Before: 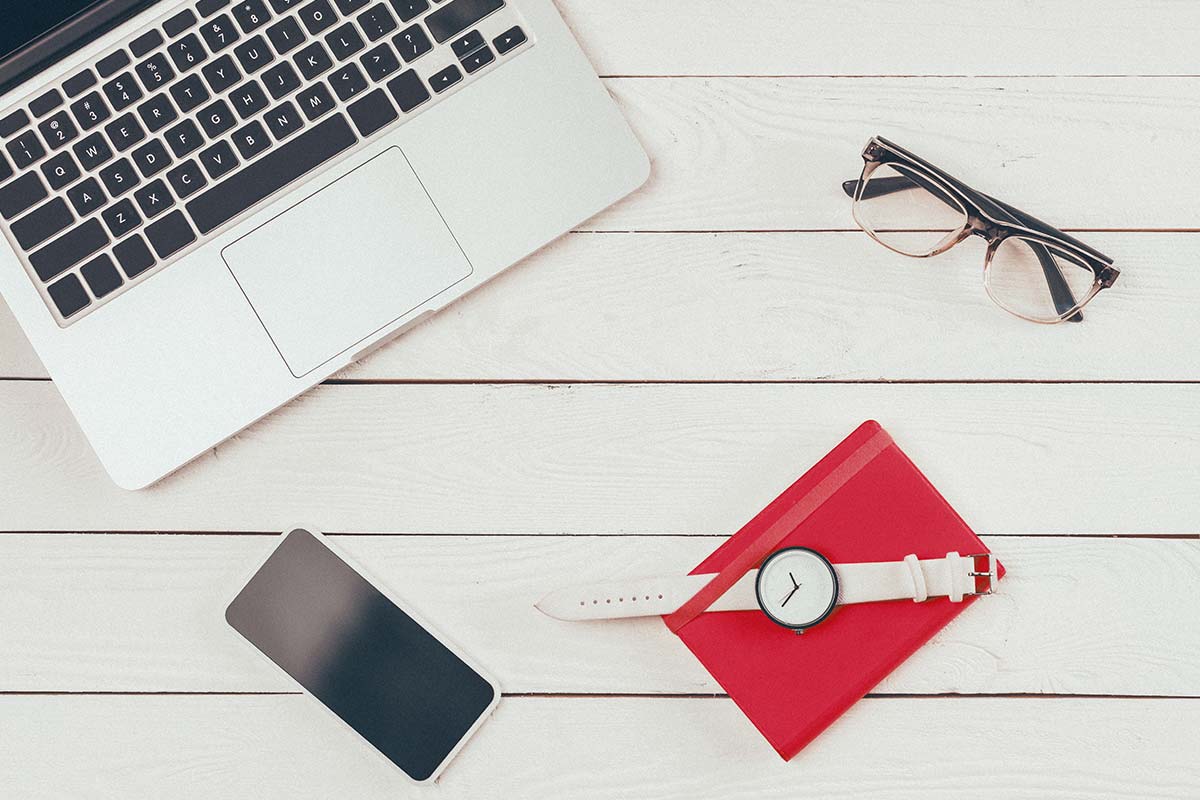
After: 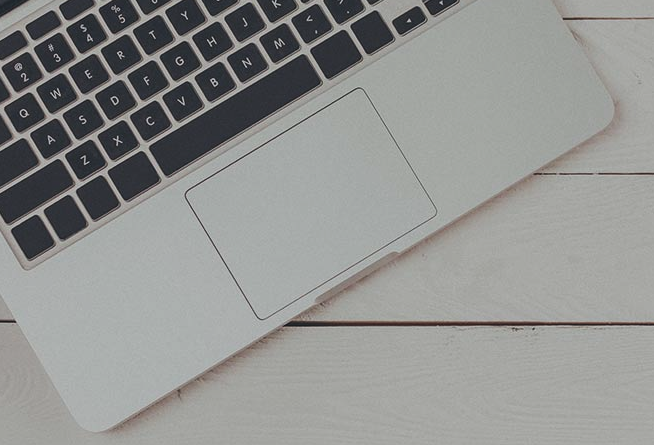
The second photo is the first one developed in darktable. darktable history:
exposure: black level correction -0.016, exposure -1.01 EV, compensate highlight preservation false
crop and rotate: left 3.021%, top 7.372%, right 42.425%, bottom 36.897%
